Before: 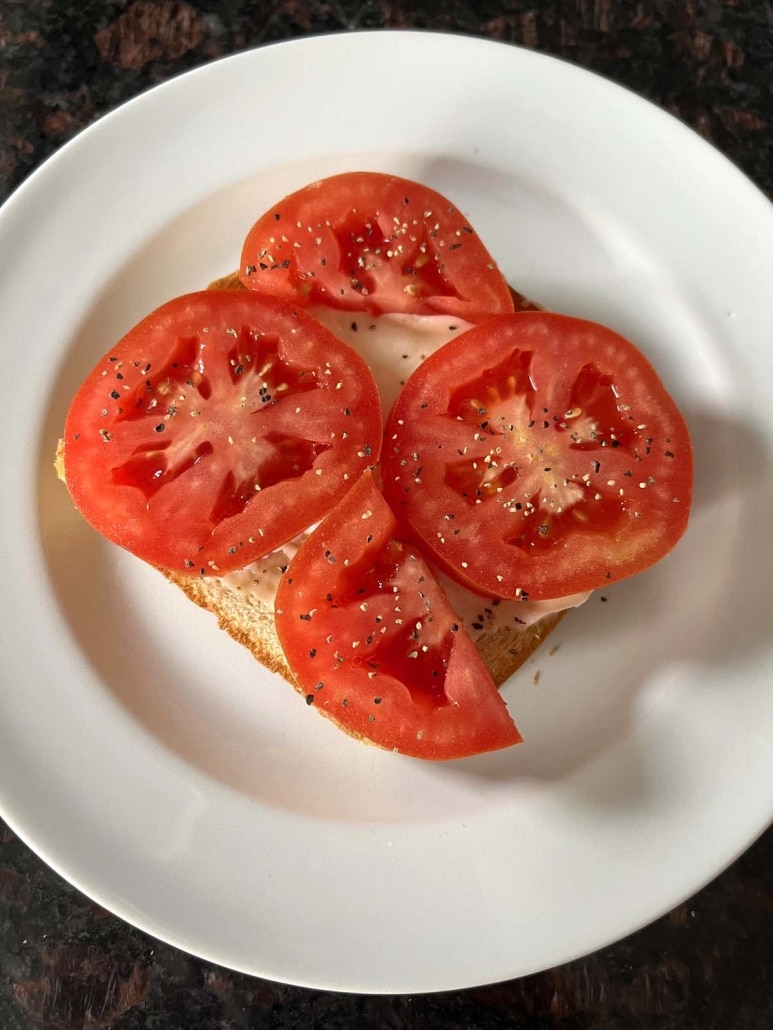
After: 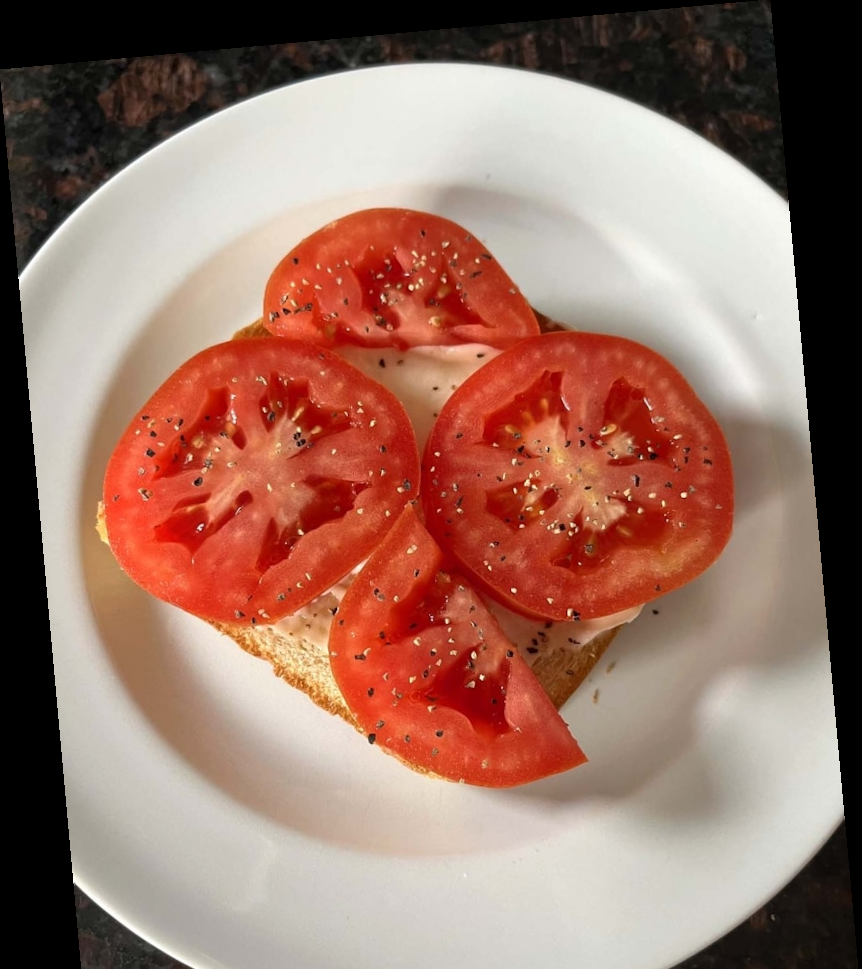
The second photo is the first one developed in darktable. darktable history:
crop and rotate: top 0%, bottom 11.49%
rotate and perspective: rotation -5.2°, automatic cropping off
